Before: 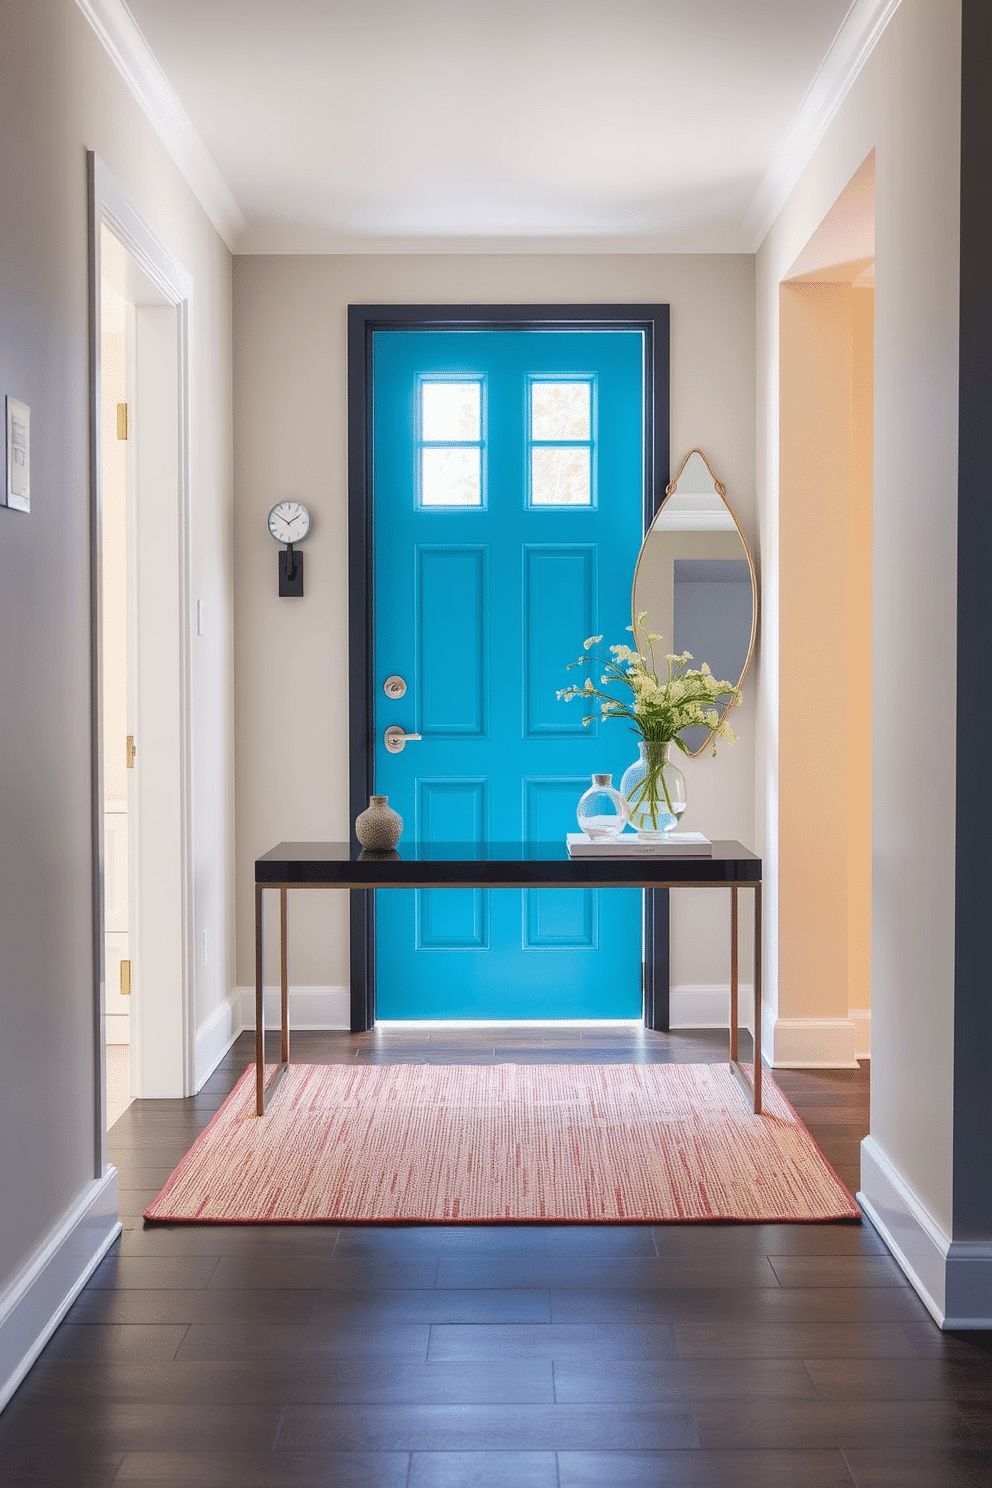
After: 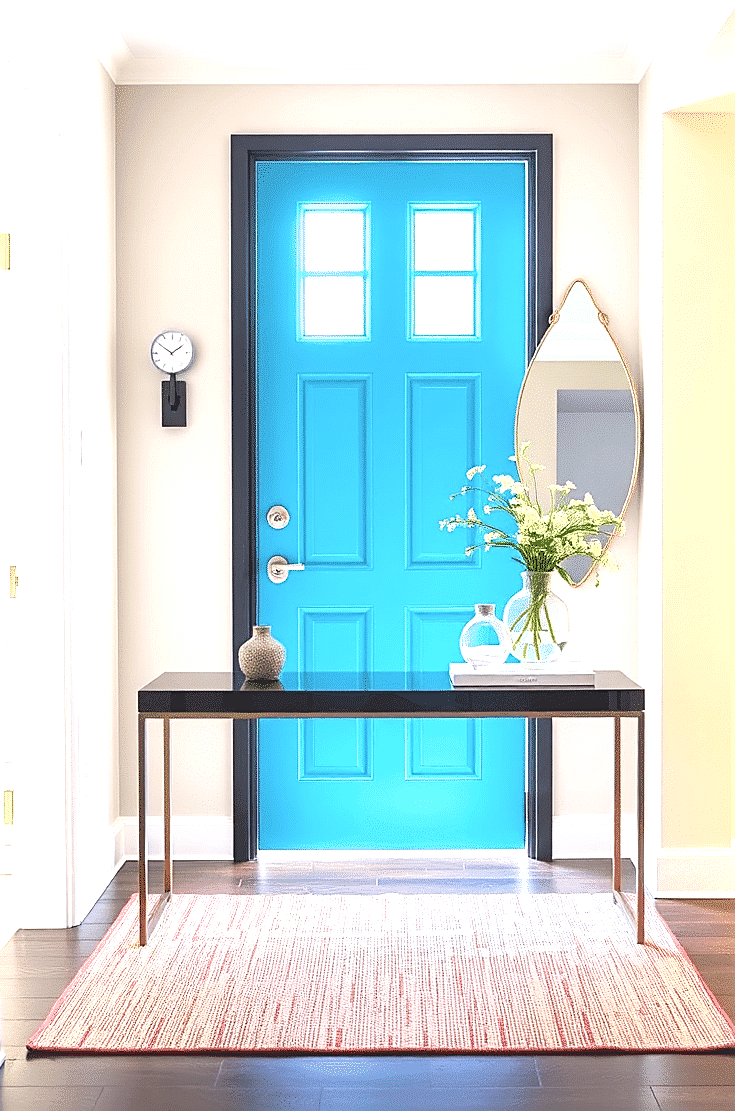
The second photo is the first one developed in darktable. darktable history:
sharpen: on, module defaults
crop and rotate: left 11.866%, top 11.441%, right 13.962%, bottom 13.878%
contrast brightness saturation: saturation -0.096
exposure: black level correction 0, exposure 1.095 EV, compensate exposure bias true, compensate highlight preservation false
